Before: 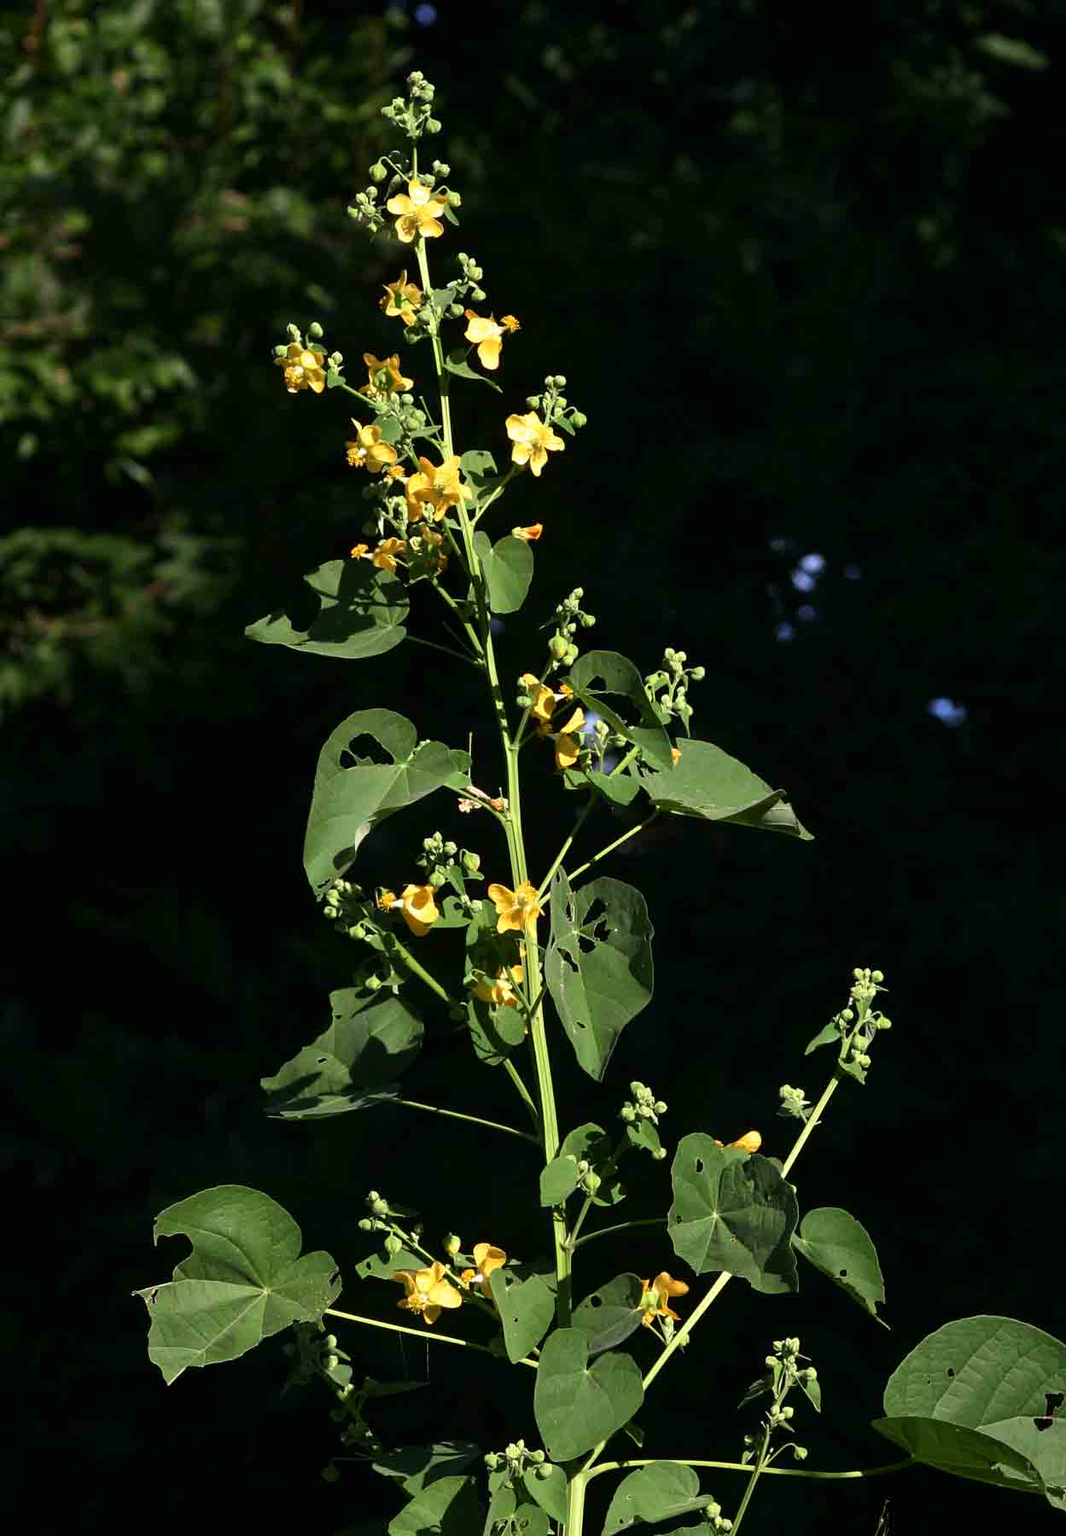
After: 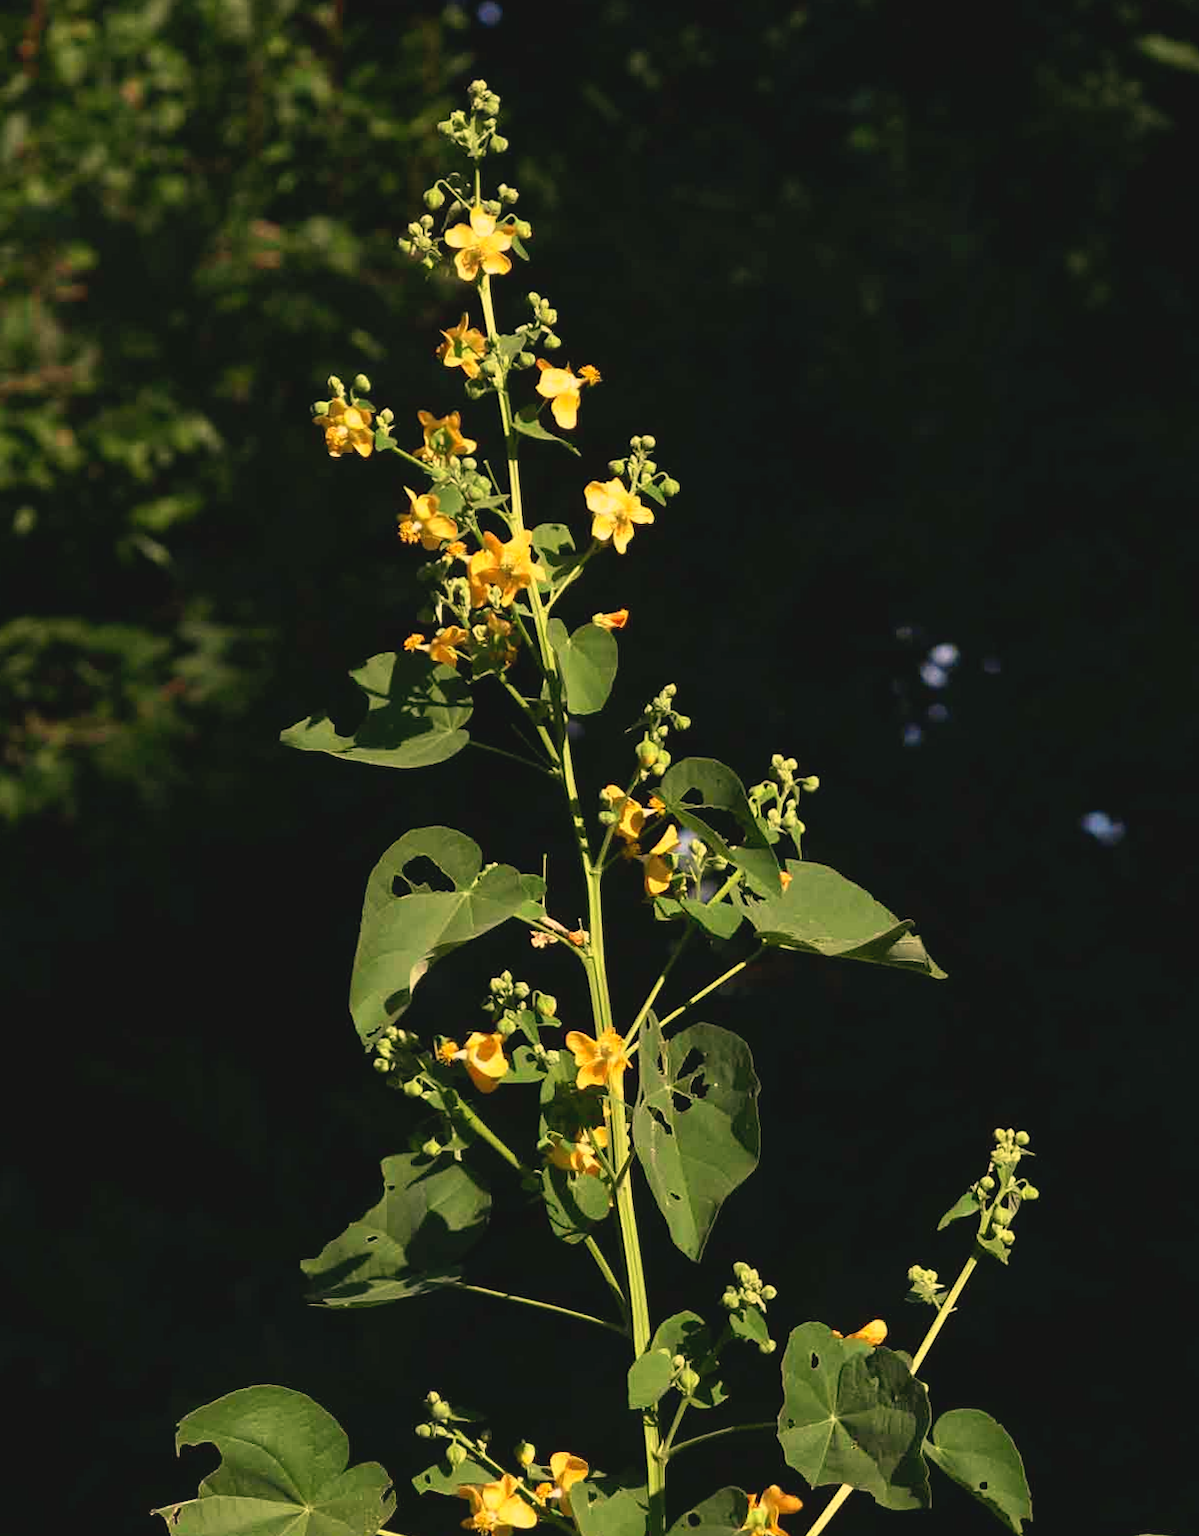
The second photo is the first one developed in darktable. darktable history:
crop and rotate: angle 0.2°, left 0.275%, right 3.127%, bottom 14.18%
contrast brightness saturation: contrast -0.11
white balance: red 1.138, green 0.996, blue 0.812
